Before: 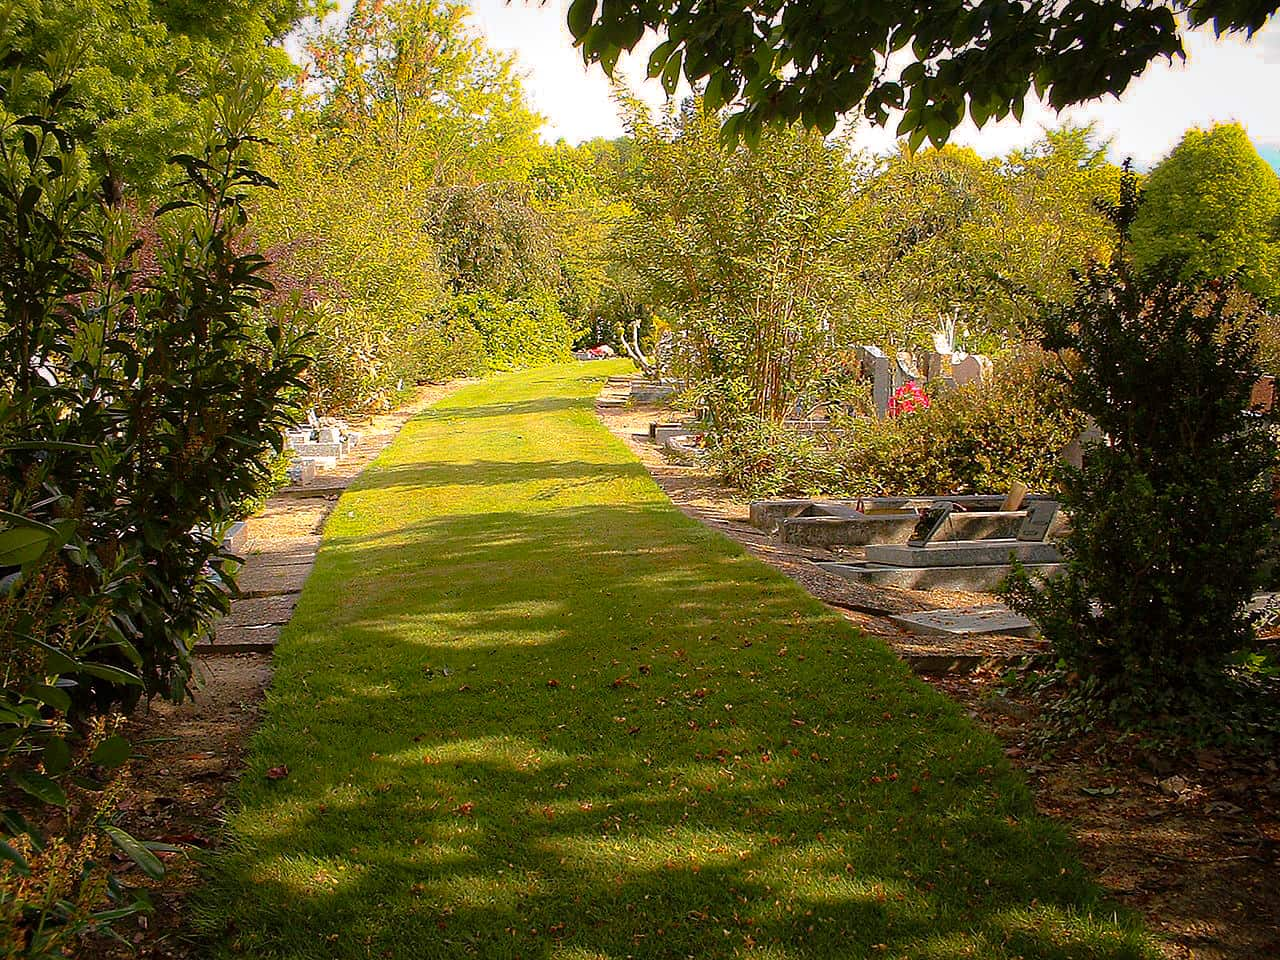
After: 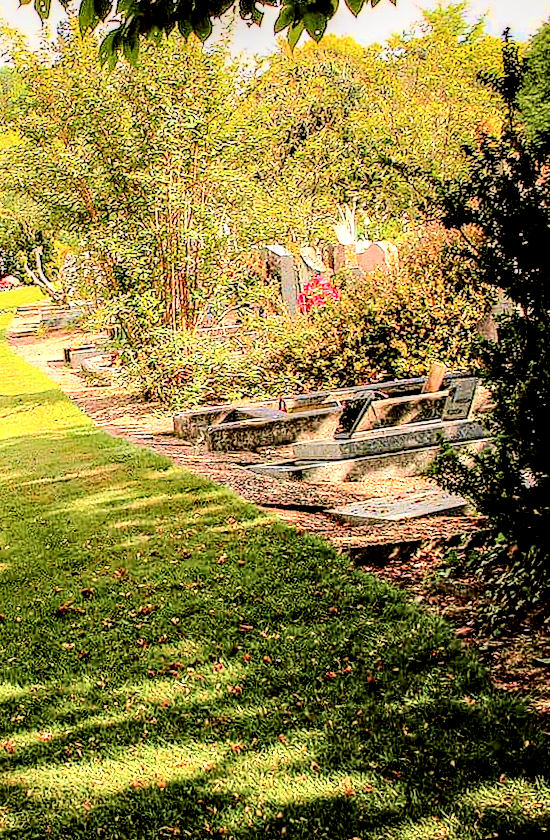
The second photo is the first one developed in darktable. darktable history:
tone equalizer: -8 EV -0.75 EV, -7 EV -0.7 EV, -6 EV -0.6 EV, -5 EV -0.4 EV, -3 EV 0.4 EV, -2 EV 0.6 EV, -1 EV 0.7 EV, +0 EV 0.75 EV, edges refinement/feathering 500, mask exposure compensation -1.57 EV, preserve details no
exposure: exposure 1 EV, compensate highlight preservation false
local contrast: highlights 20%, detail 197%
rotate and perspective: rotation -6.83°, automatic cropping off
crop: left 45.721%, top 13.393%, right 14.118%, bottom 10.01%
filmic rgb: black relative exposure -6.15 EV, white relative exposure 6.96 EV, hardness 2.23, color science v6 (2022)
tone curve: curves: ch0 [(0, 0.021) (0.049, 0.044) (0.152, 0.14) (0.328, 0.357) (0.473, 0.529) (0.641, 0.705) (0.868, 0.887) (1, 0.969)]; ch1 [(0, 0) (0.322, 0.328) (0.43, 0.425) (0.474, 0.466) (0.502, 0.503) (0.522, 0.526) (0.564, 0.591) (0.602, 0.632) (0.677, 0.701) (0.859, 0.885) (1, 1)]; ch2 [(0, 0) (0.33, 0.301) (0.447, 0.44) (0.502, 0.505) (0.535, 0.554) (0.565, 0.598) (0.618, 0.629) (1, 1)], color space Lab, independent channels, preserve colors none
